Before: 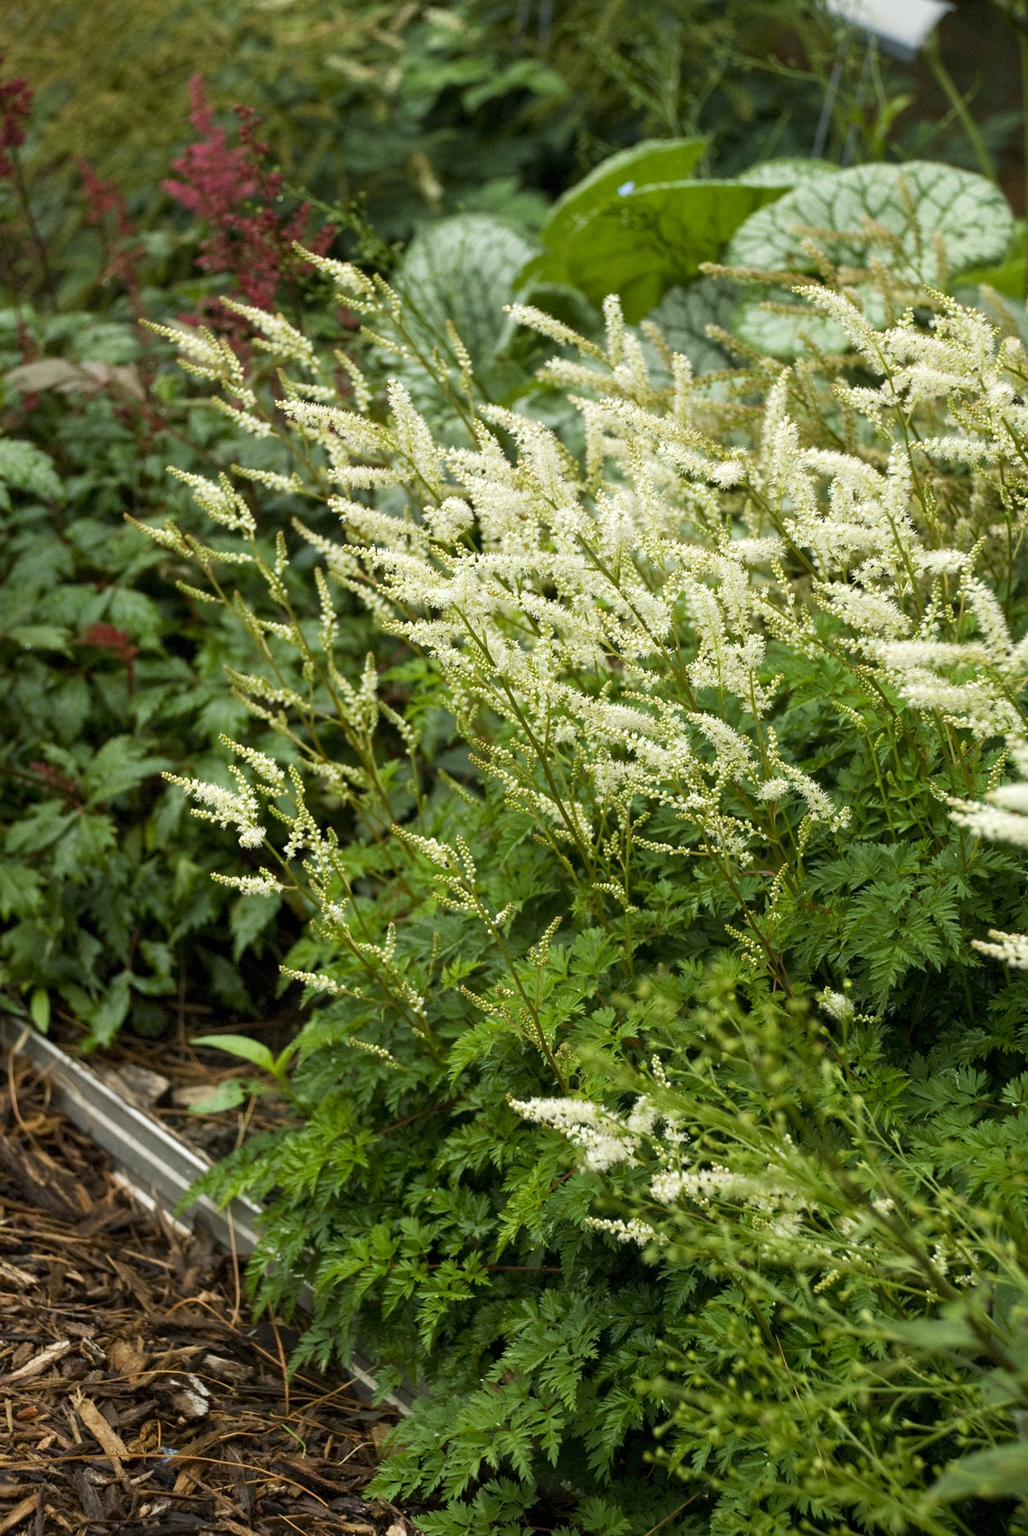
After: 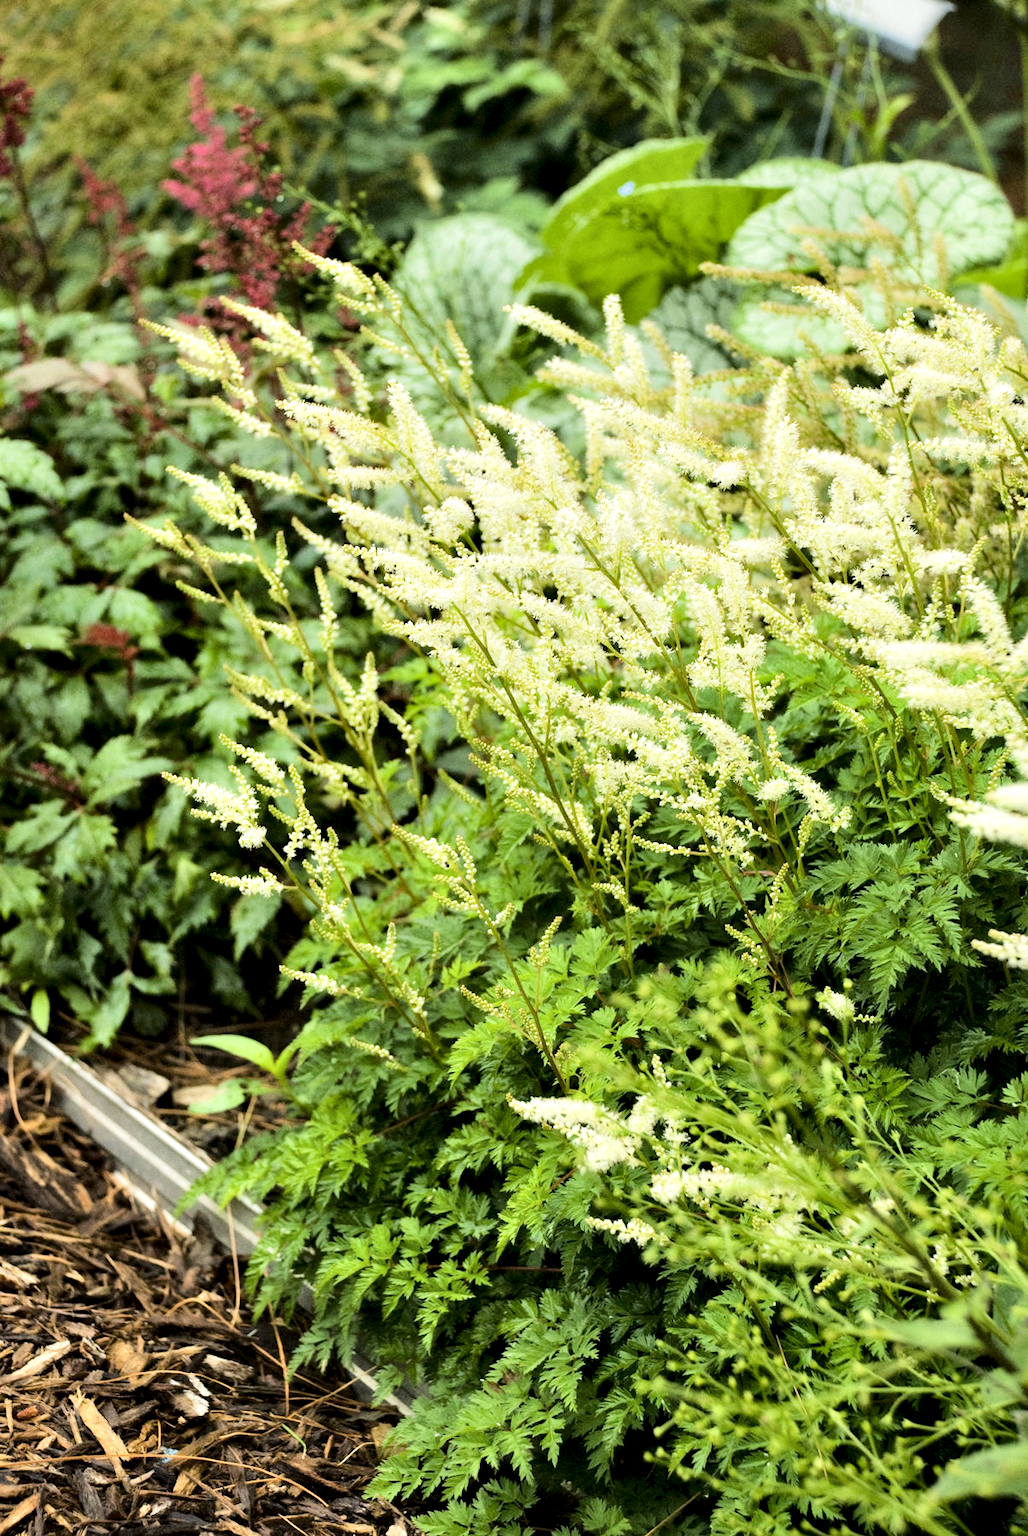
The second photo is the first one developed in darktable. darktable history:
tone equalizer: -7 EV 0.159 EV, -6 EV 0.561 EV, -5 EV 1.14 EV, -4 EV 1.32 EV, -3 EV 1.12 EV, -2 EV 0.6 EV, -1 EV 0.154 EV, edges refinement/feathering 500, mask exposure compensation -1.57 EV, preserve details no
contrast equalizer: octaves 7, y [[0.514, 0.573, 0.581, 0.508, 0.5, 0.5], [0.5 ×6], [0.5 ×6], [0 ×6], [0 ×6]], mix 0.795
